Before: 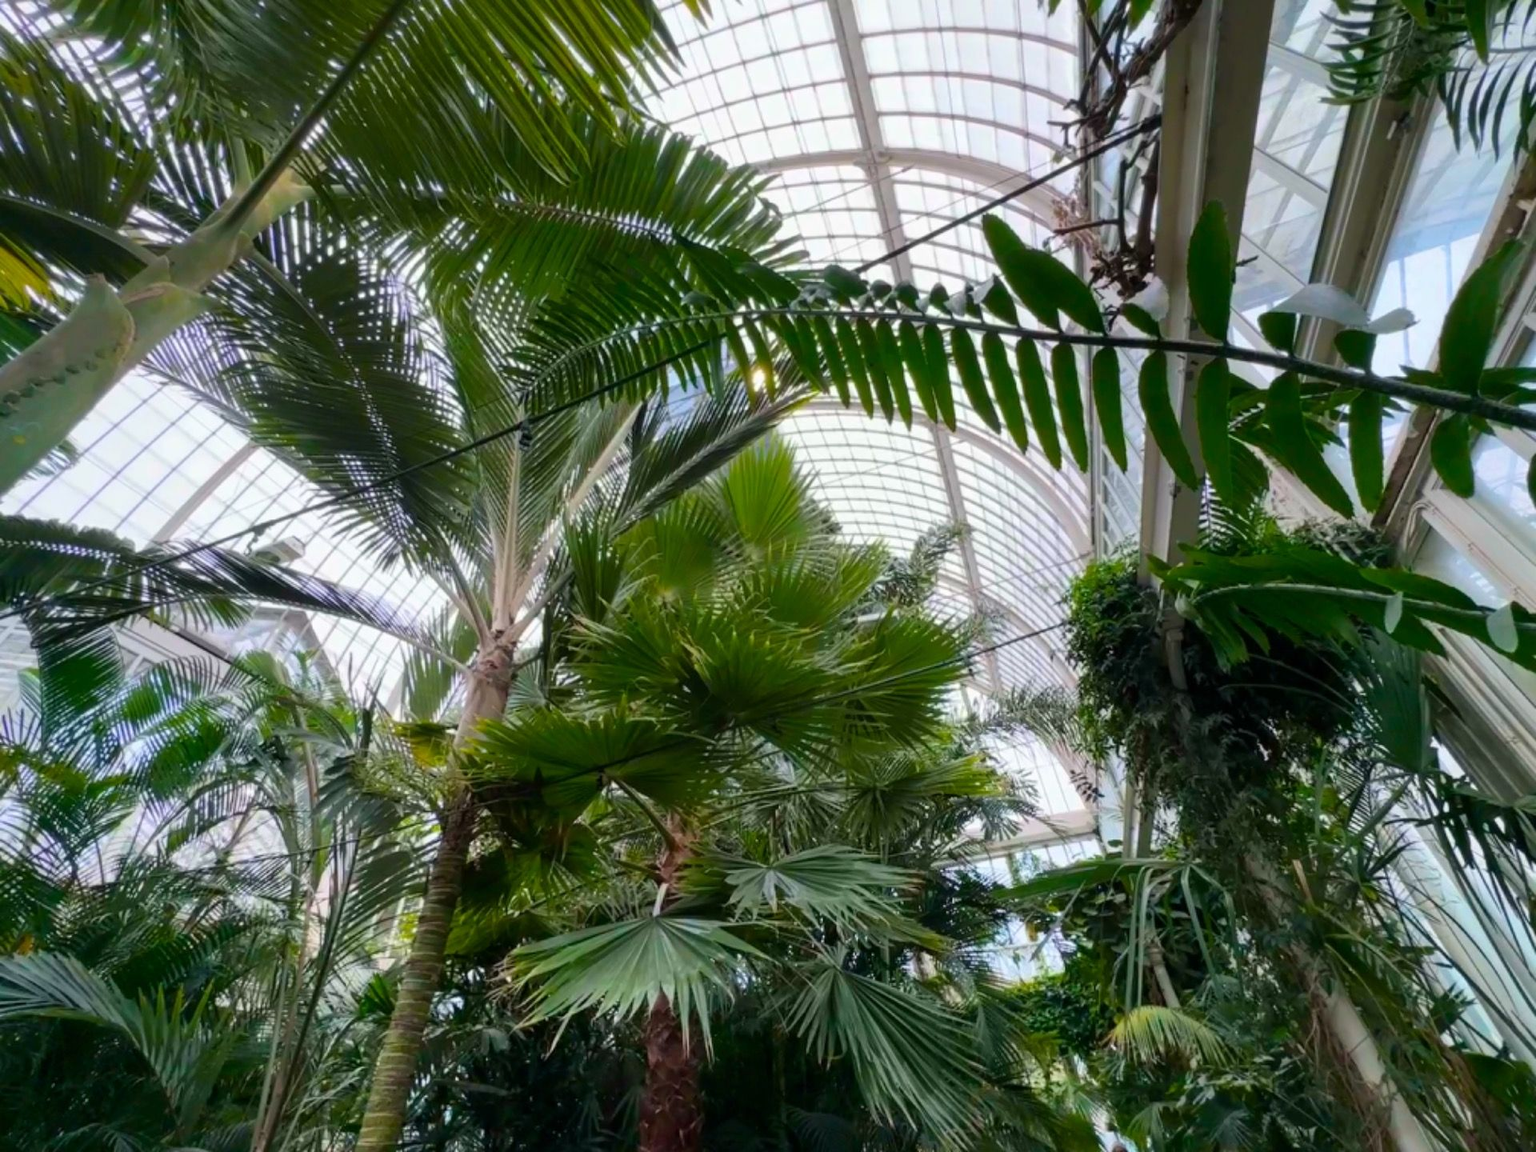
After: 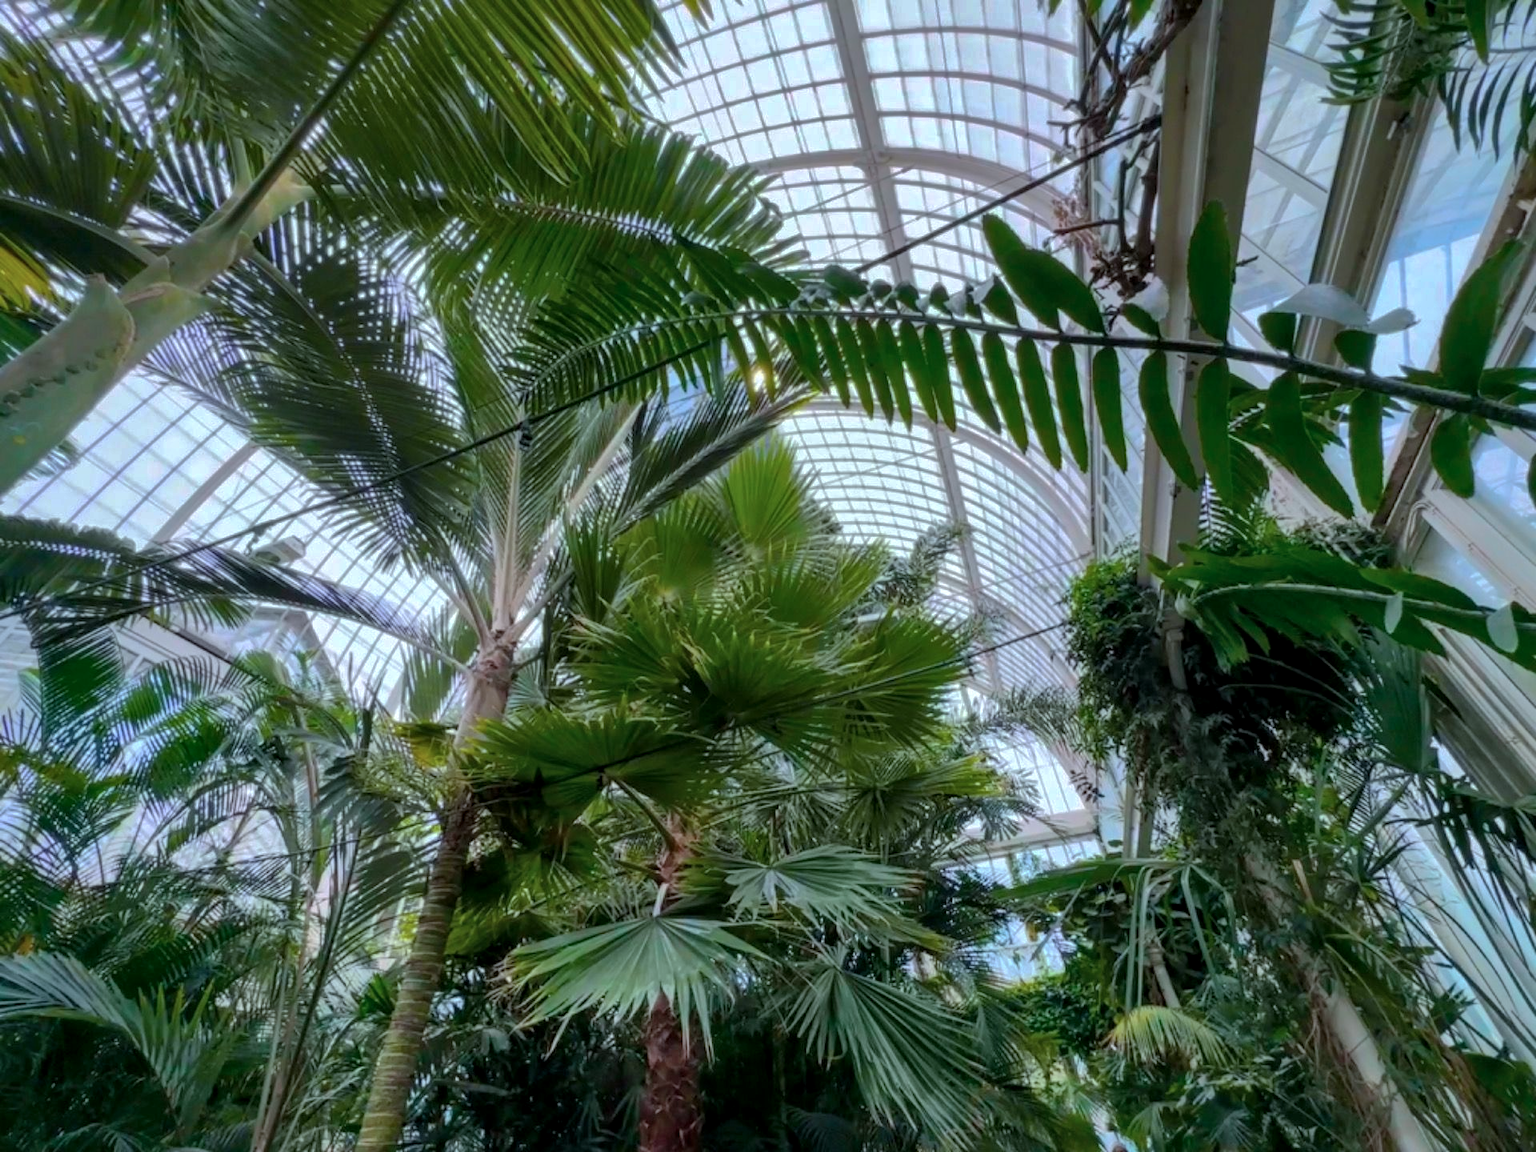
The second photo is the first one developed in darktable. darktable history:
shadows and highlights: shadows 39.51, highlights -59.87
color correction: highlights a* -4.05, highlights b* -10.61
base curve: curves: ch0 [(0, 0) (0.74, 0.67) (1, 1)], preserve colors none
local contrast: on, module defaults
